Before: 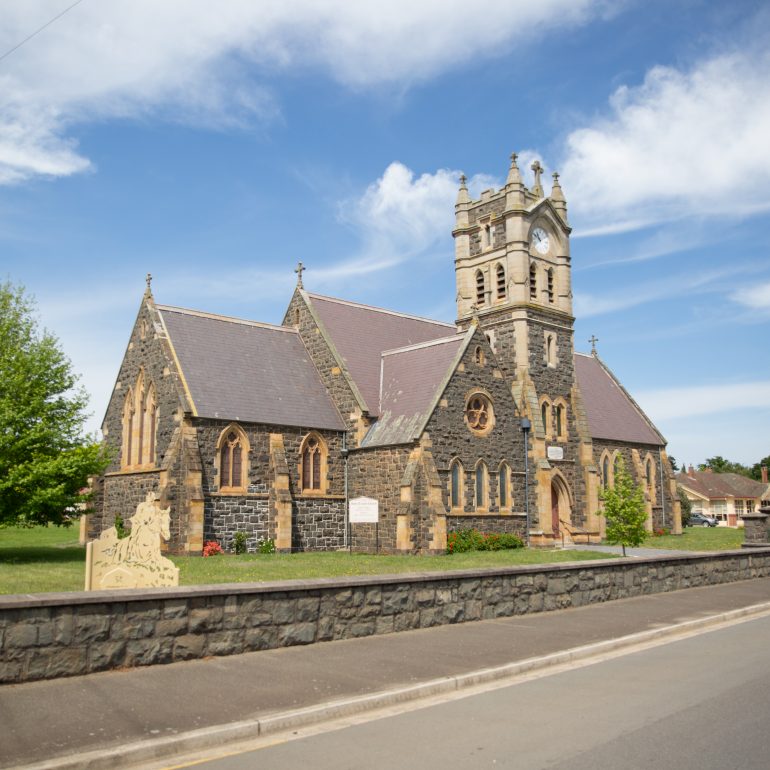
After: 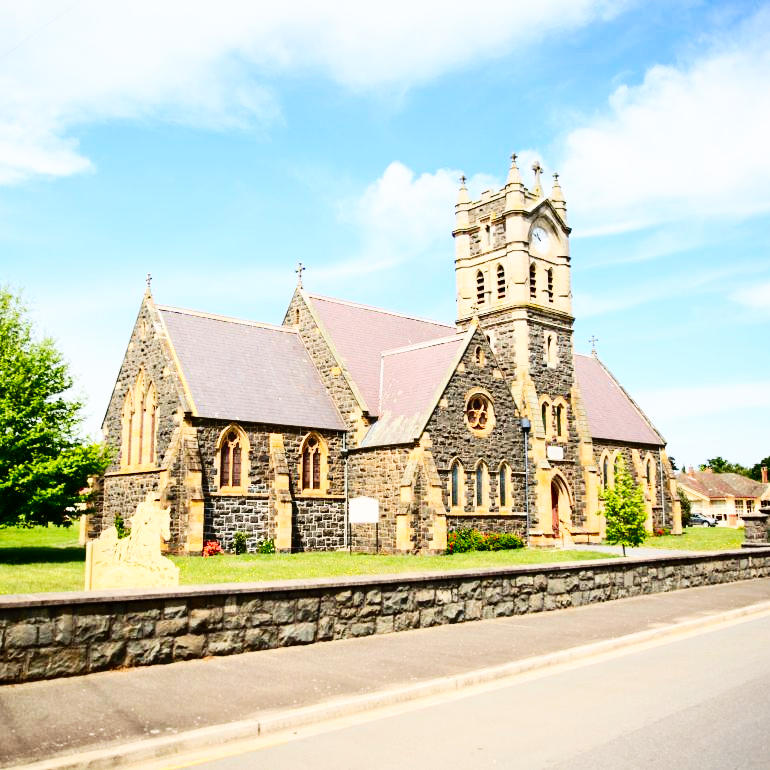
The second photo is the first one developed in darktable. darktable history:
base curve: curves: ch0 [(0, 0) (0.036, 0.025) (0.121, 0.166) (0.206, 0.329) (0.605, 0.79) (1, 1)], preserve colors none
contrast brightness saturation: contrast 0.4, brightness 0.05, saturation 0.25
